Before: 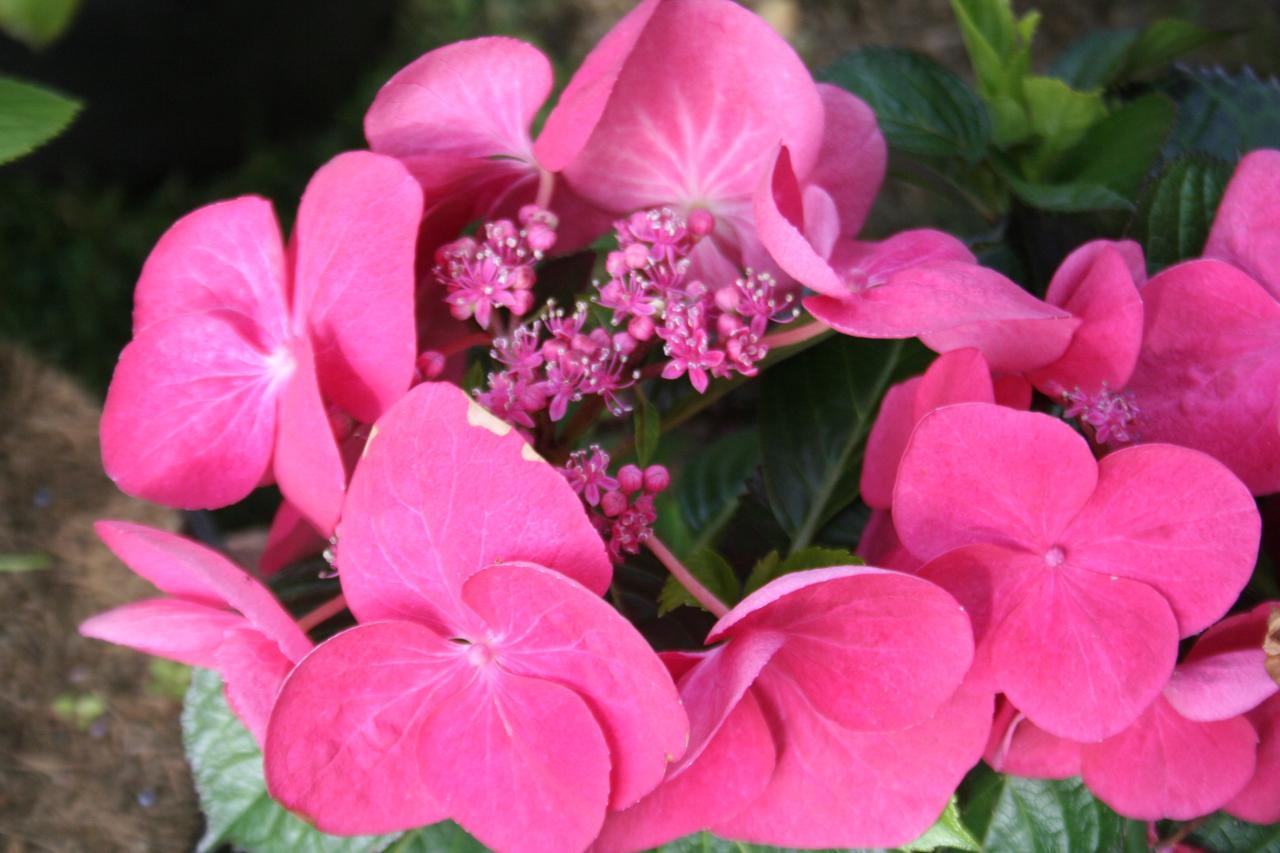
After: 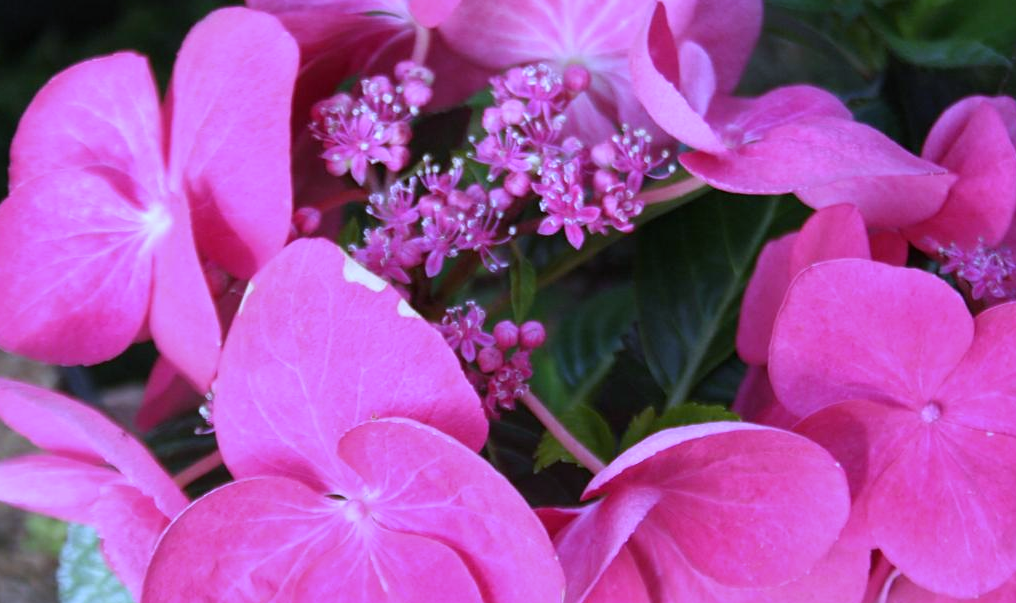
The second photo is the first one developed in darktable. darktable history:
white balance: red 0.871, blue 1.249
crop: left 9.712%, top 16.928%, right 10.845%, bottom 12.332%
sharpen: amount 0.2
